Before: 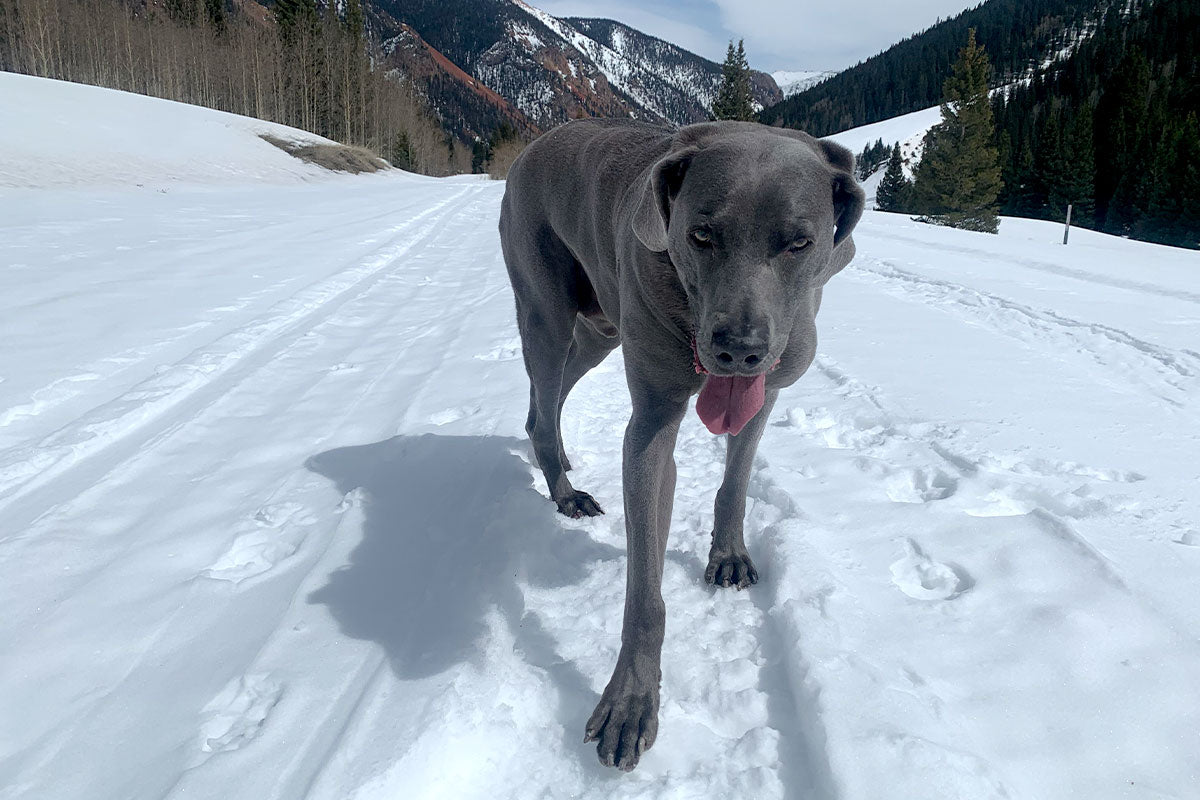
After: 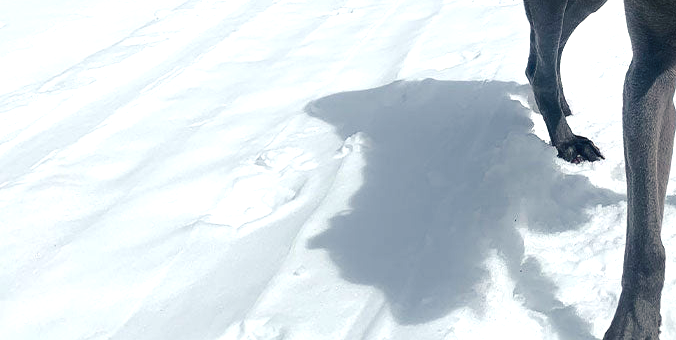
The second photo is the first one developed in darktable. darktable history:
color balance rgb: shadows lift › chroma 2%, shadows lift › hue 219.6°, power › hue 313.2°, highlights gain › chroma 3%, highlights gain › hue 75.6°, global offset › luminance 0.5%, perceptual saturation grading › global saturation 15.33%, perceptual saturation grading › highlights -19.33%, perceptual saturation grading › shadows 20%, global vibrance 20%
crop: top 44.483%, right 43.593%, bottom 12.892%
tone equalizer: -8 EV -0.75 EV, -7 EV -0.7 EV, -6 EV -0.6 EV, -5 EV -0.4 EV, -3 EV 0.4 EV, -2 EV 0.6 EV, -1 EV 0.7 EV, +0 EV 0.75 EV, edges refinement/feathering 500, mask exposure compensation -1.57 EV, preserve details no
exposure: exposure -0.01 EV, compensate highlight preservation false
